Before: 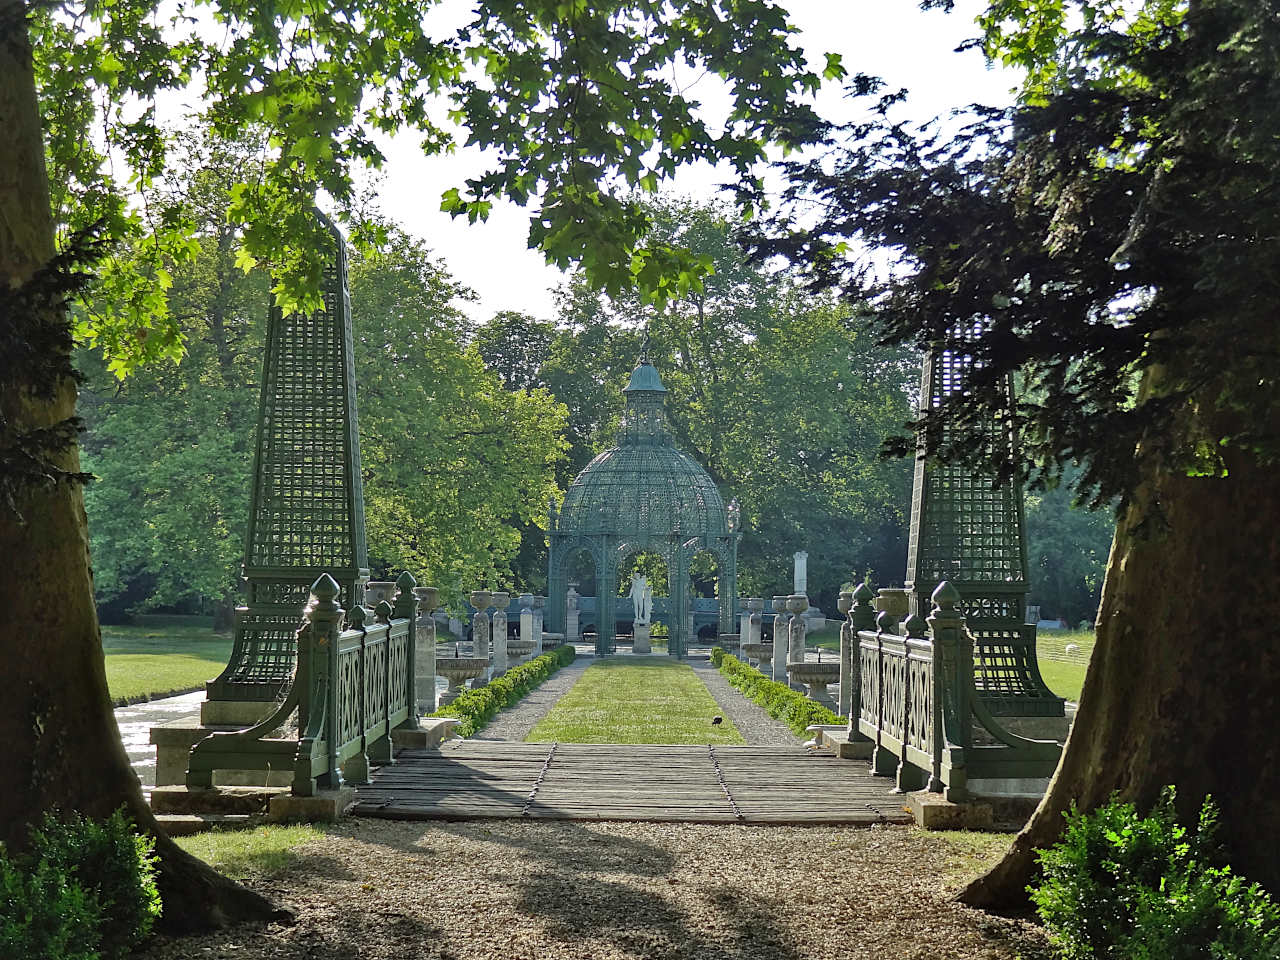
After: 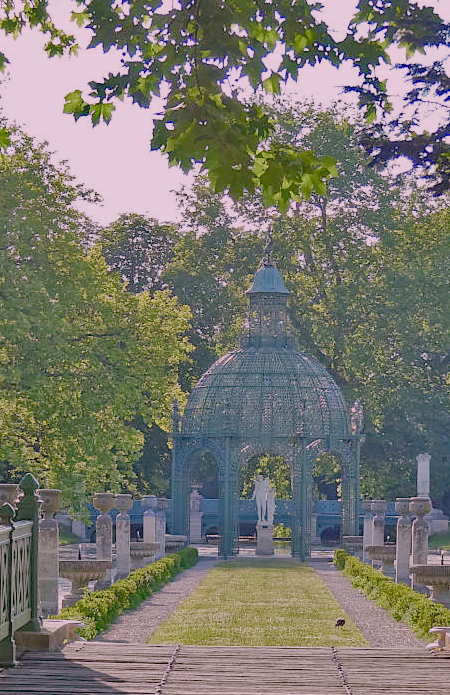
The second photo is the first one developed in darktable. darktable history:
white balance: red 1.188, blue 1.11
crop and rotate: left 29.476%, top 10.214%, right 35.32%, bottom 17.333%
color balance rgb: shadows lift › chroma 1%, shadows lift › hue 113°, highlights gain › chroma 0.2%, highlights gain › hue 333°, perceptual saturation grading › global saturation 20%, perceptual saturation grading › highlights -50%, perceptual saturation grading › shadows 25%, contrast -30%
